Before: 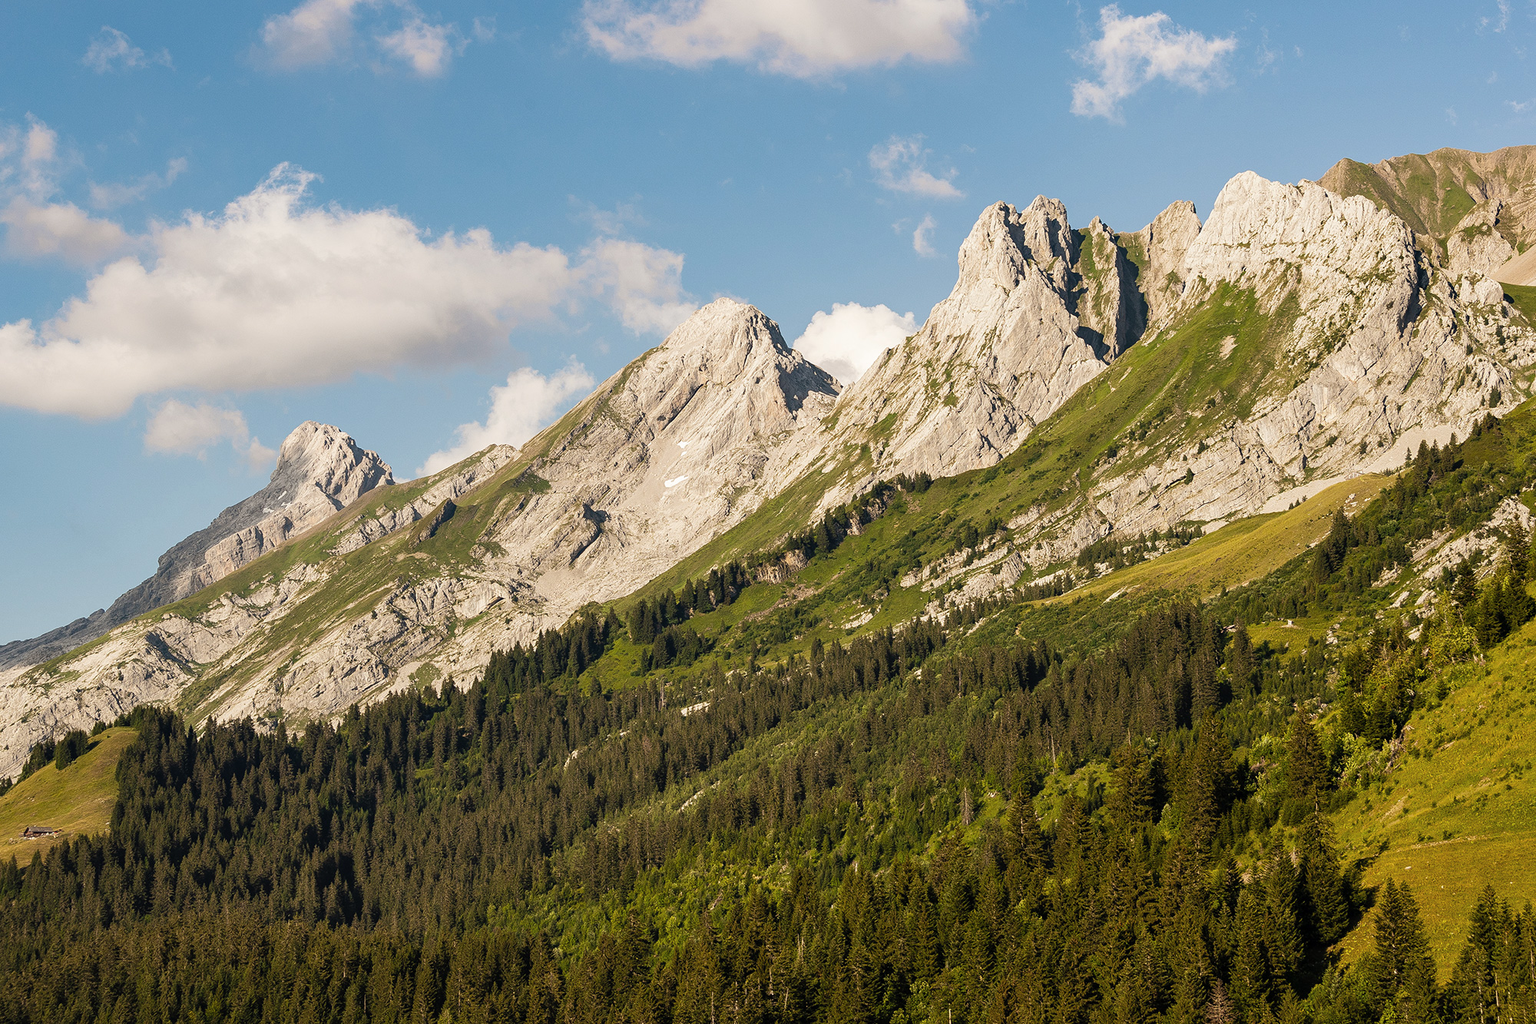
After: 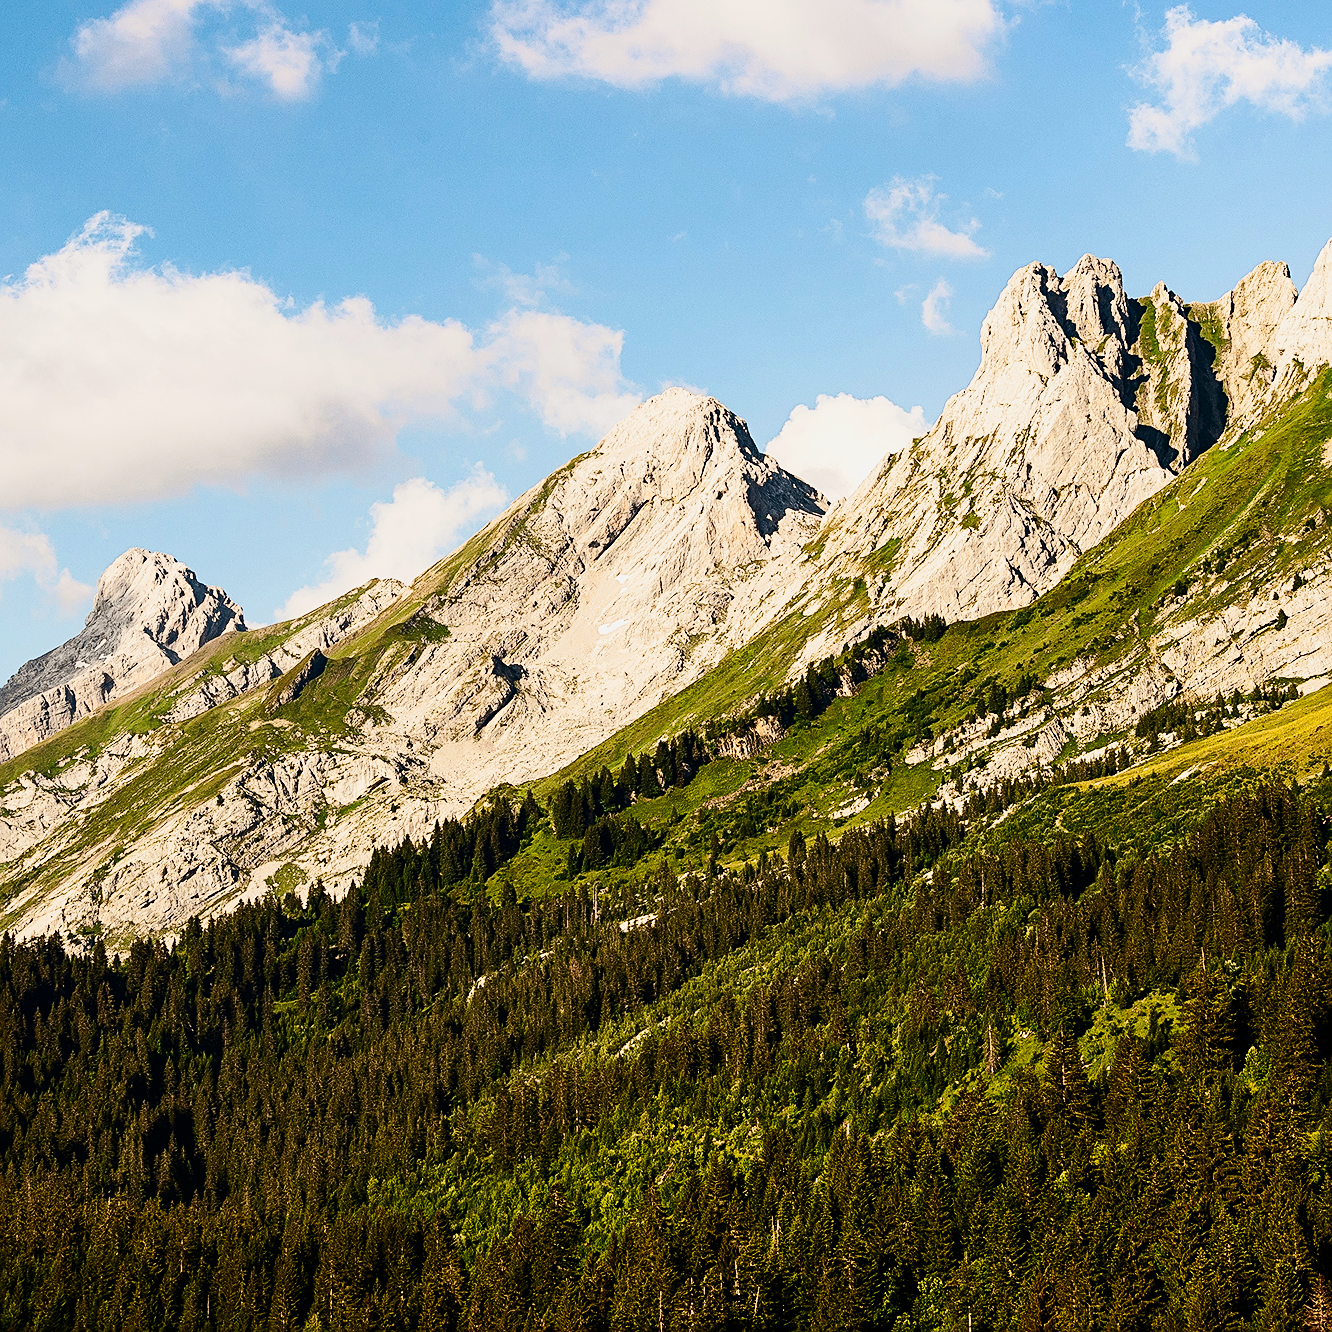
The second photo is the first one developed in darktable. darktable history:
crop and rotate: left 13.368%, right 20.006%
tone curve: curves: ch0 [(0, 0) (0.058, 0.027) (0.214, 0.183) (0.304, 0.288) (0.51, 0.549) (0.658, 0.7) (0.741, 0.775) (0.844, 0.866) (0.986, 0.957)]; ch1 [(0, 0) (0.172, 0.123) (0.312, 0.296) (0.437, 0.429) (0.471, 0.469) (0.502, 0.5) (0.513, 0.515) (0.572, 0.603) (0.617, 0.653) (0.68, 0.724) (0.889, 0.924) (1, 1)]; ch2 [(0, 0) (0.411, 0.424) (0.489, 0.49) (0.502, 0.5) (0.517, 0.519) (0.549, 0.578) (0.604, 0.628) (0.693, 0.686) (1, 1)], preserve colors none
color correction: highlights b* -0.051, saturation 1.36
contrast brightness saturation: contrast 0.293
sharpen: amount 0.493
